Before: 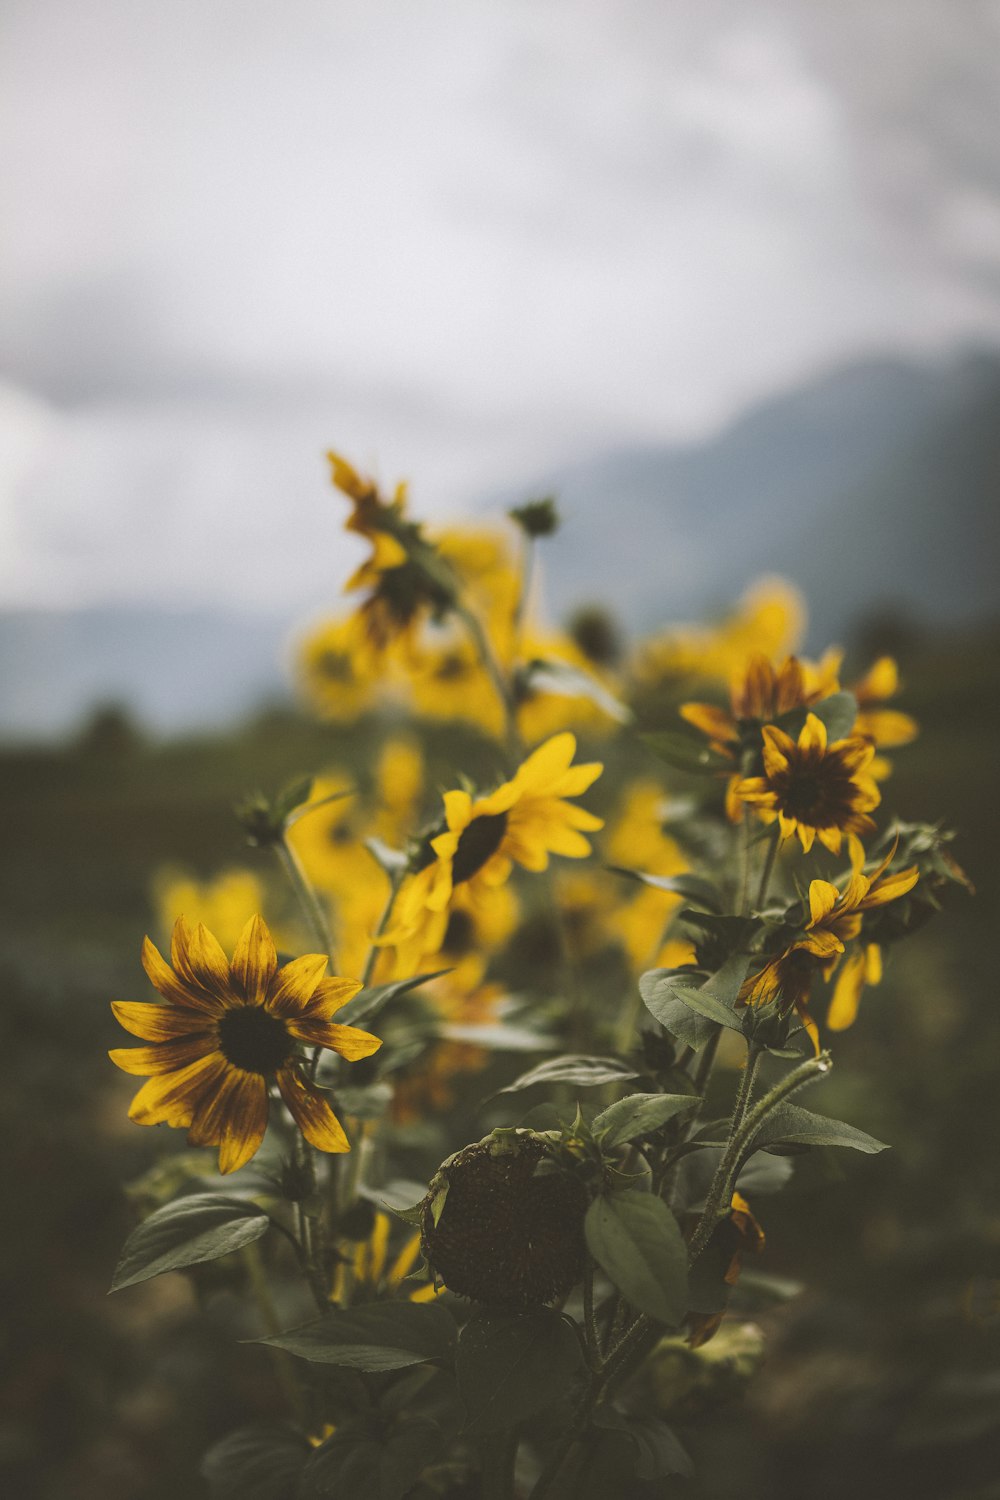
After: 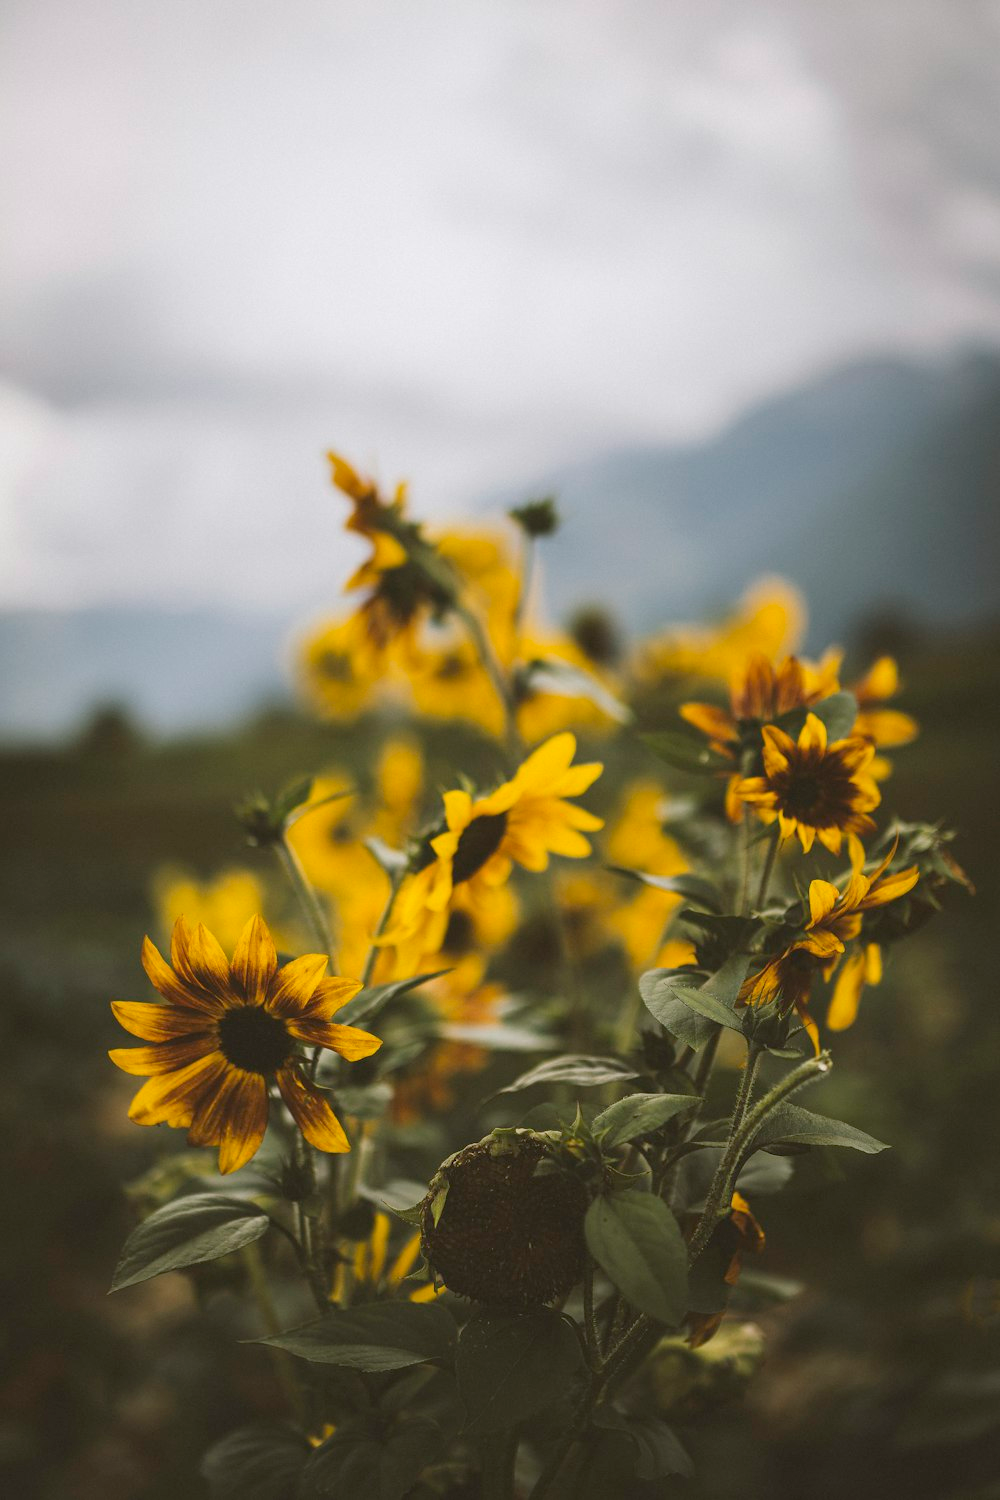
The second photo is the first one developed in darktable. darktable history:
exposure: black level correction 0.005, exposure 0.015 EV, compensate highlight preservation false
